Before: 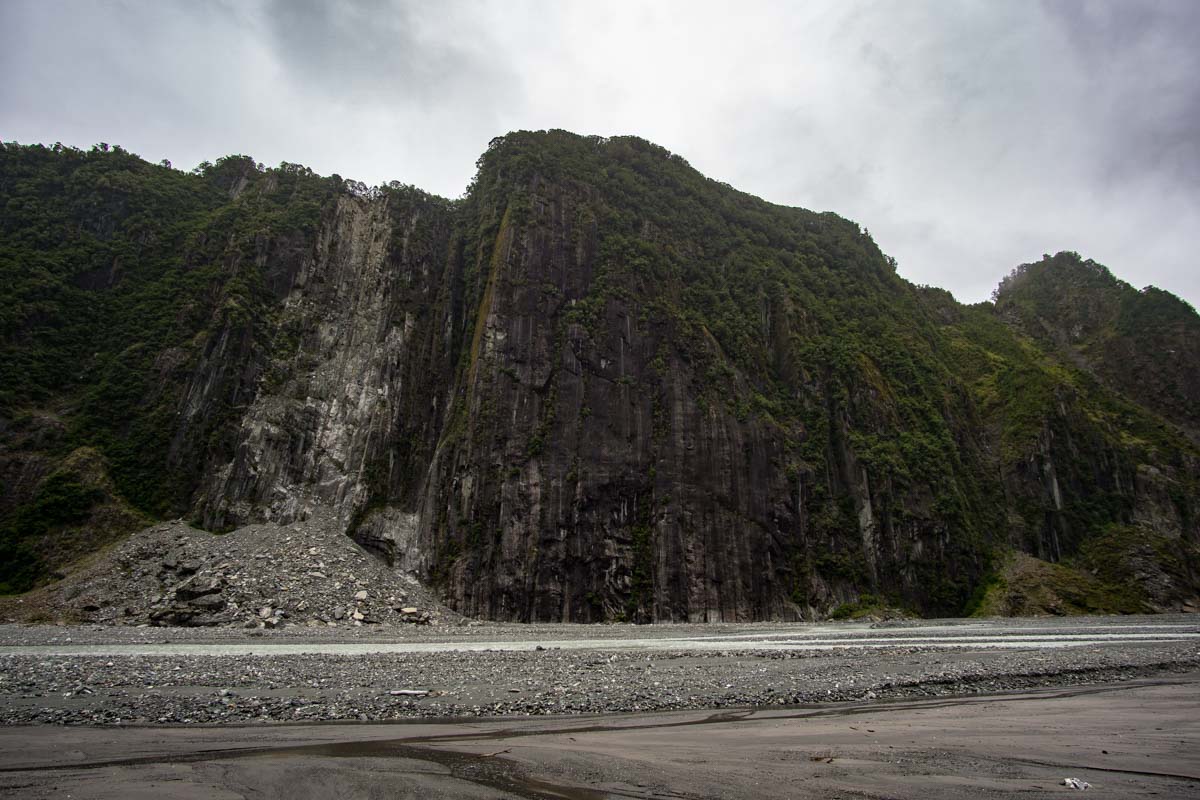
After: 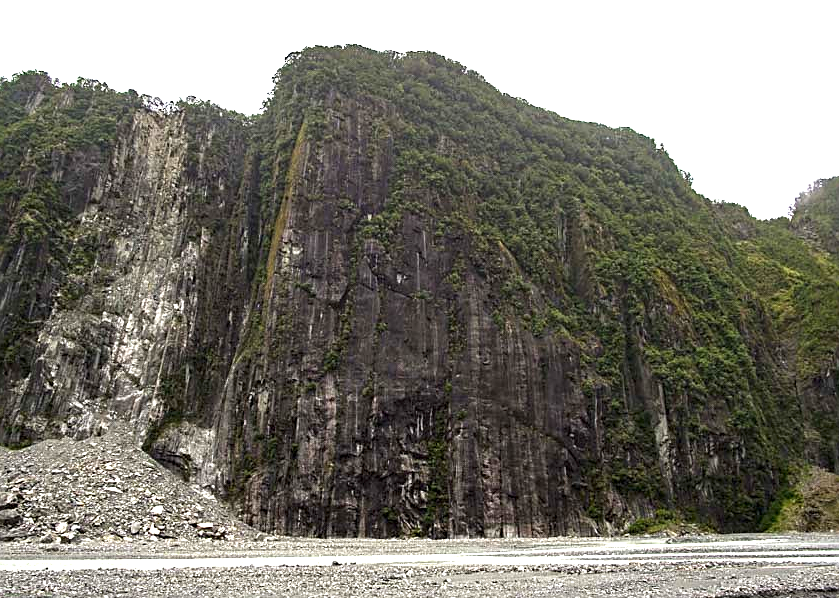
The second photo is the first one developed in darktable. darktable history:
exposure: black level correction 0, exposure 1.5 EV, compensate exposure bias true, compensate highlight preservation false
crop and rotate: left 17.046%, top 10.659%, right 12.989%, bottom 14.553%
sharpen: on, module defaults
